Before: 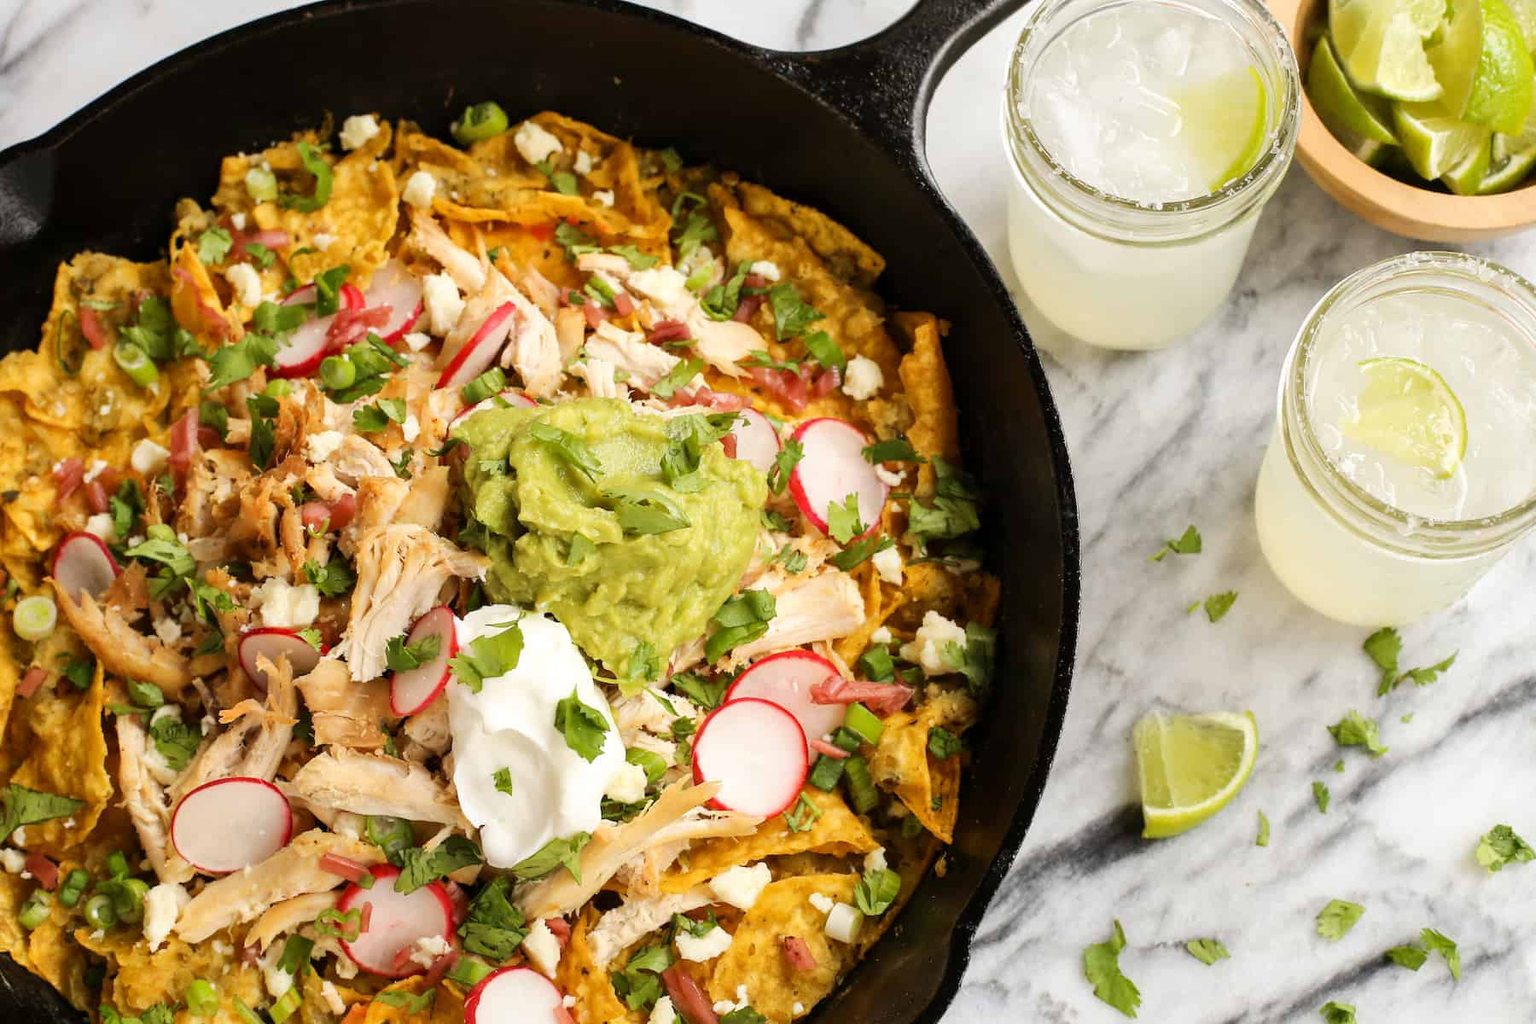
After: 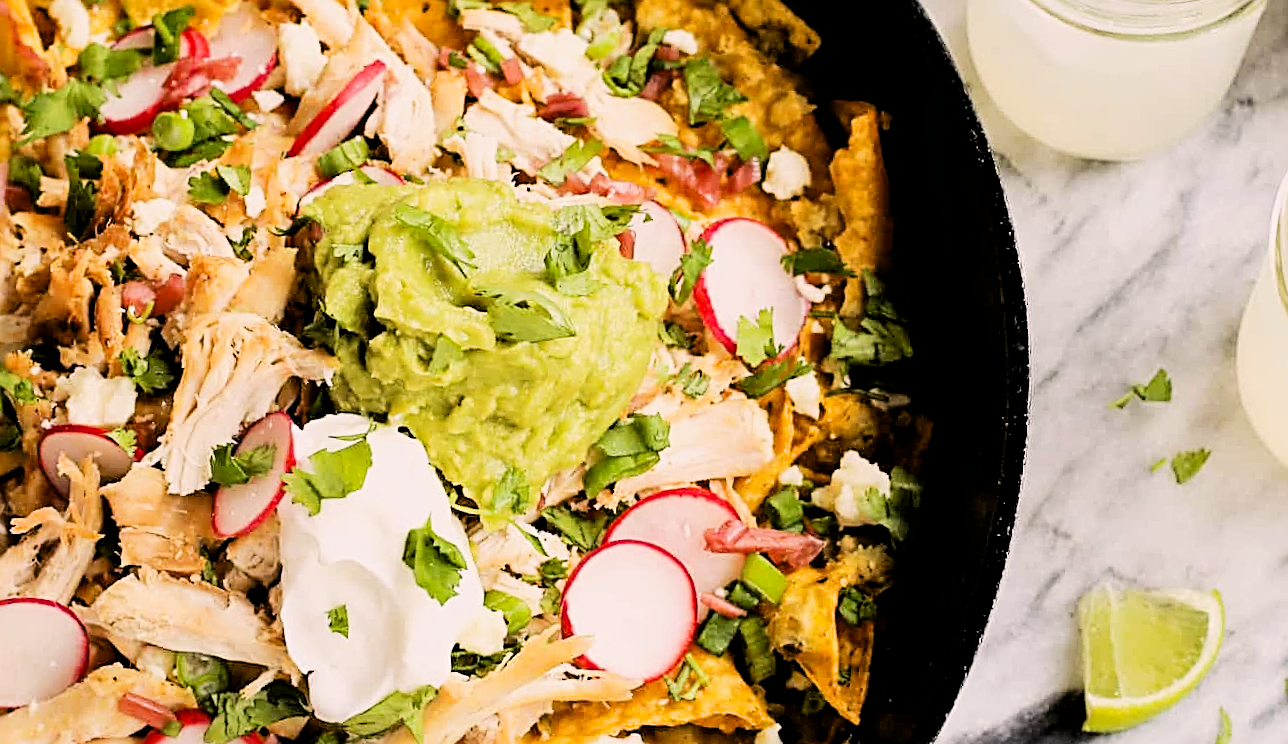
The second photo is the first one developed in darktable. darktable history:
exposure: black level correction 0.005, exposure 0.417 EV, compensate highlight preservation false
color correction: highlights a* 5.81, highlights b* 4.84
sharpen: radius 3.025, amount 0.757
crop and rotate: angle -3.37°, left 9.79%, top 20.73%, right 12.42%, bottom 11.82%
filmic rgb: black relative exposure -5 EV, hardness 2.88, contrast 1.3, highlights saturation mix -30%
white balance: red 0.967, blue 1.049
